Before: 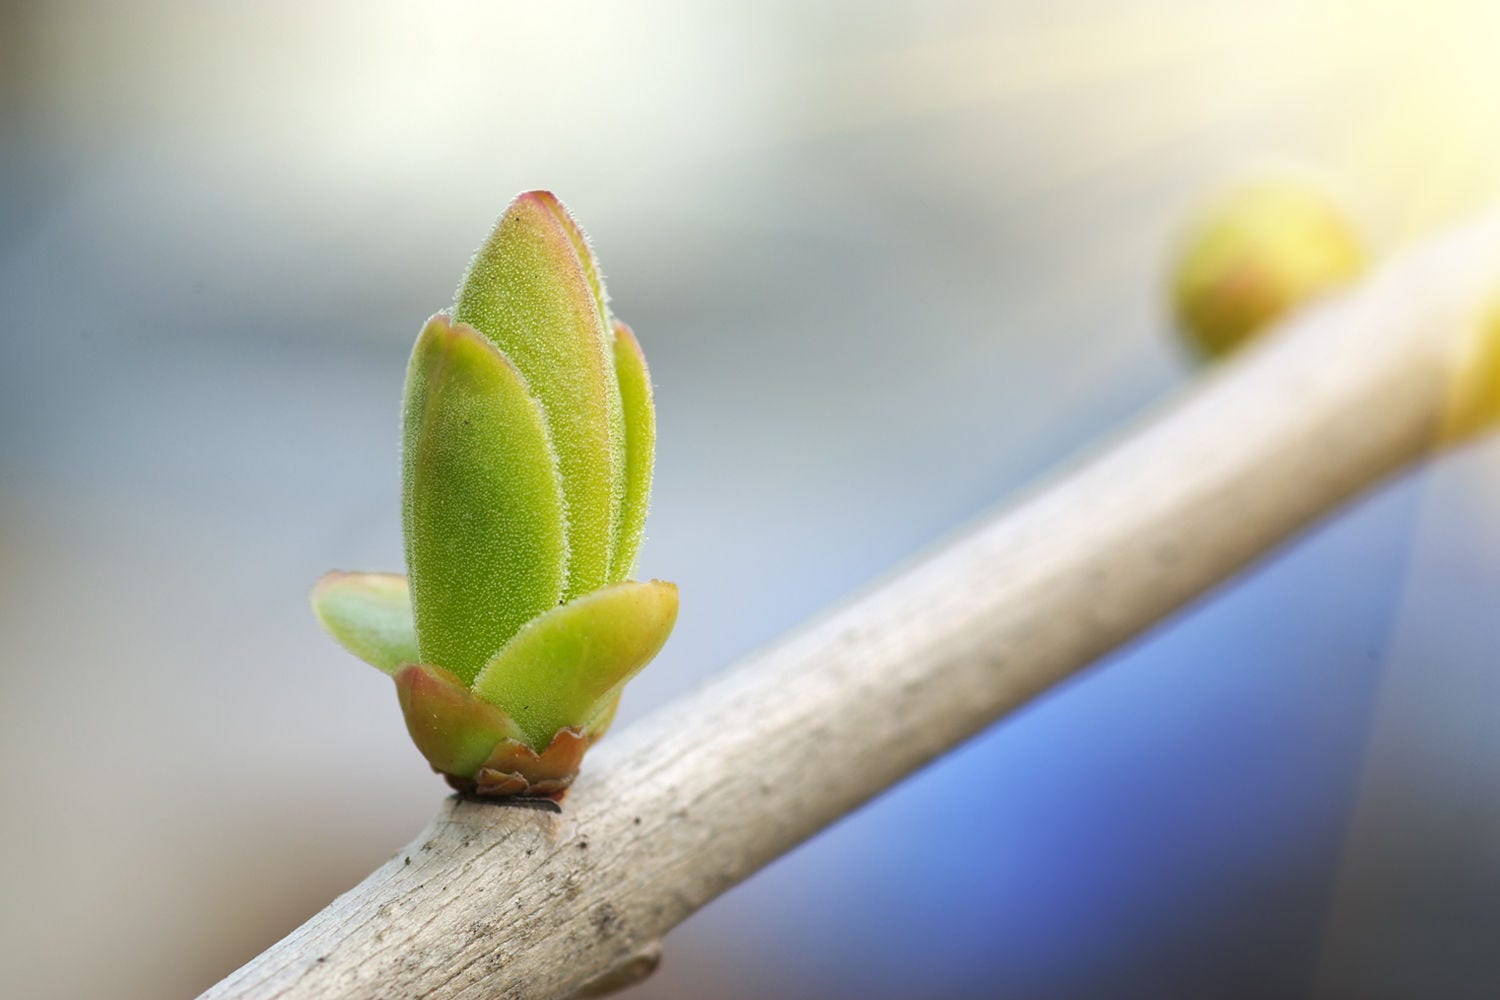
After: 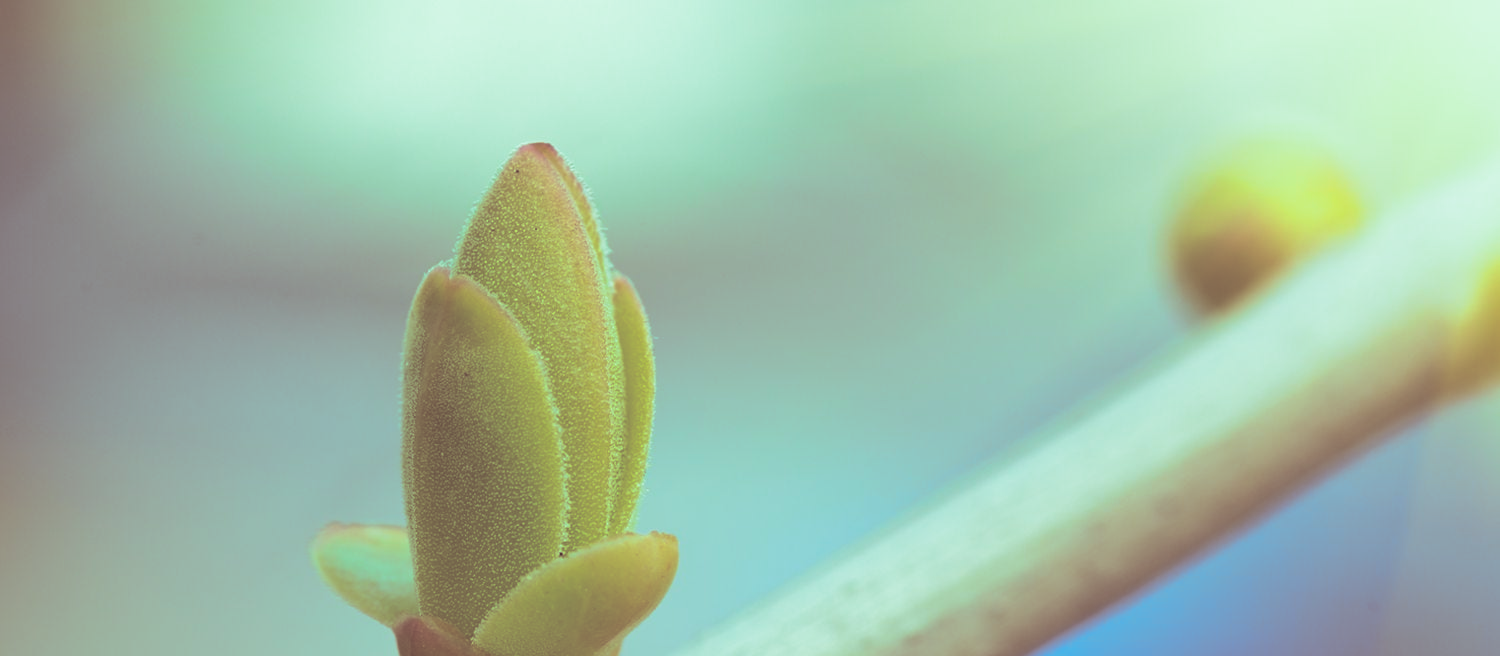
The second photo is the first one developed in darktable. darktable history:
split-toning: shadows › saturation 0.3, highlights › hue 180°, highlights › saturation 0.3, compress 0%
crop and rotate: top 4.848%, bottom 29.503%
color correction: highlights a* -20.08, highlights b* 9.8, shadows a* -20.4, shadows b* -10.76
local contrast: detail 69%
